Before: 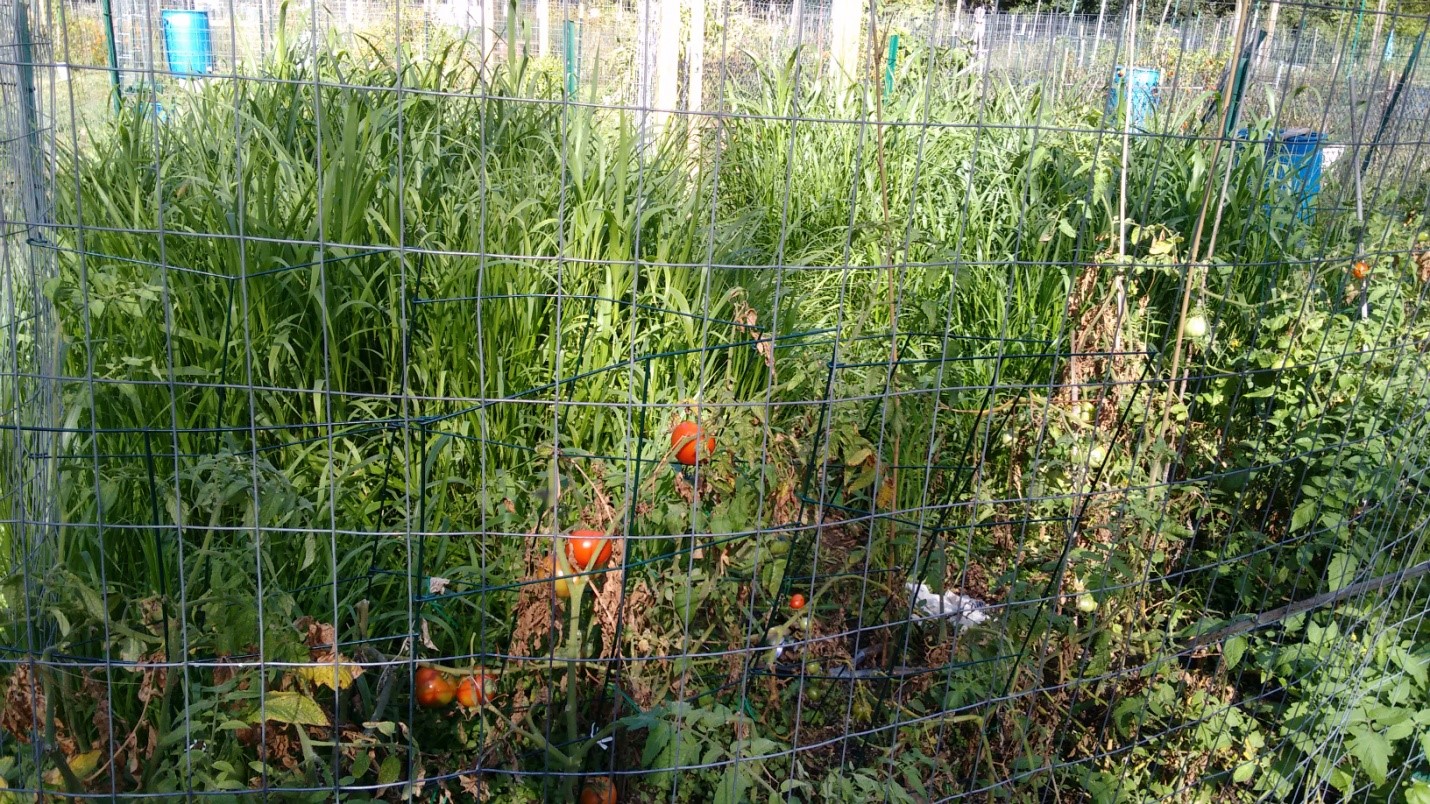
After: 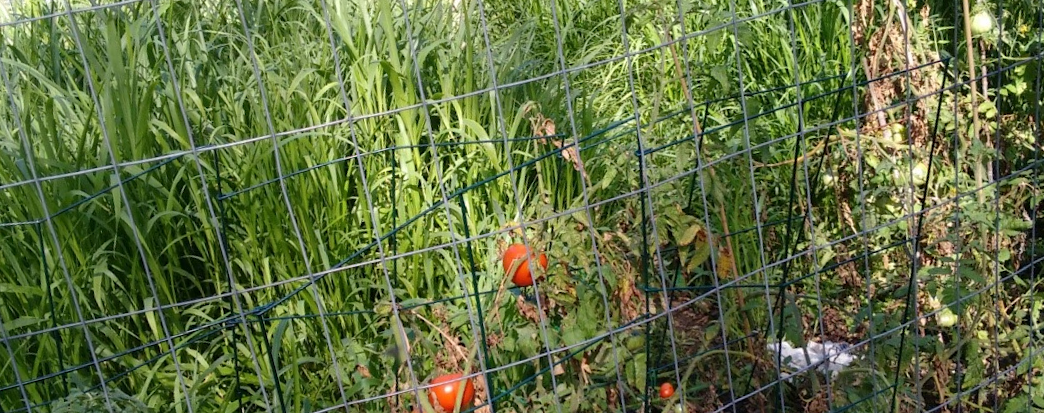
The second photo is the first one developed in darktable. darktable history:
rotate and perspective: rotation -14.8°, crop left 0.1, crop right 0.903, crop top 0.25, crop bottom 0.748
crop: left 7.856%, top 11.836%, right 10.12%, bottom 15.387%
